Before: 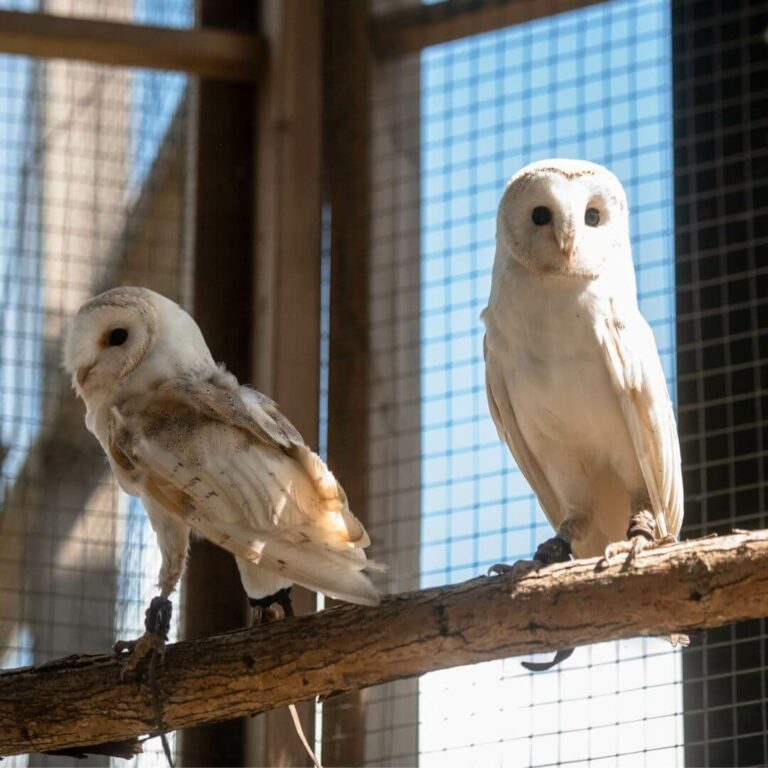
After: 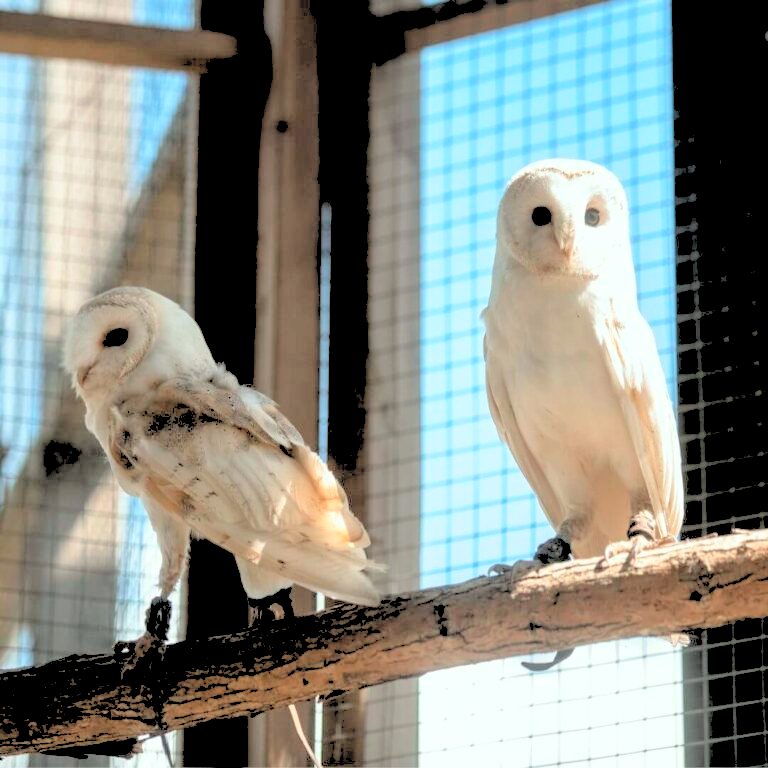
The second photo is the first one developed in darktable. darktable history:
color calibration: x 0.396, y 0.386, temperature 3669 K
rgb levels: levels [[0.027, 0.429, 0.996], [0, 0.5, 1], [0, 0.5, 1]]
contrast brightness saturation: brightness 0.15
white balance: red 1.123, blue 0.83
